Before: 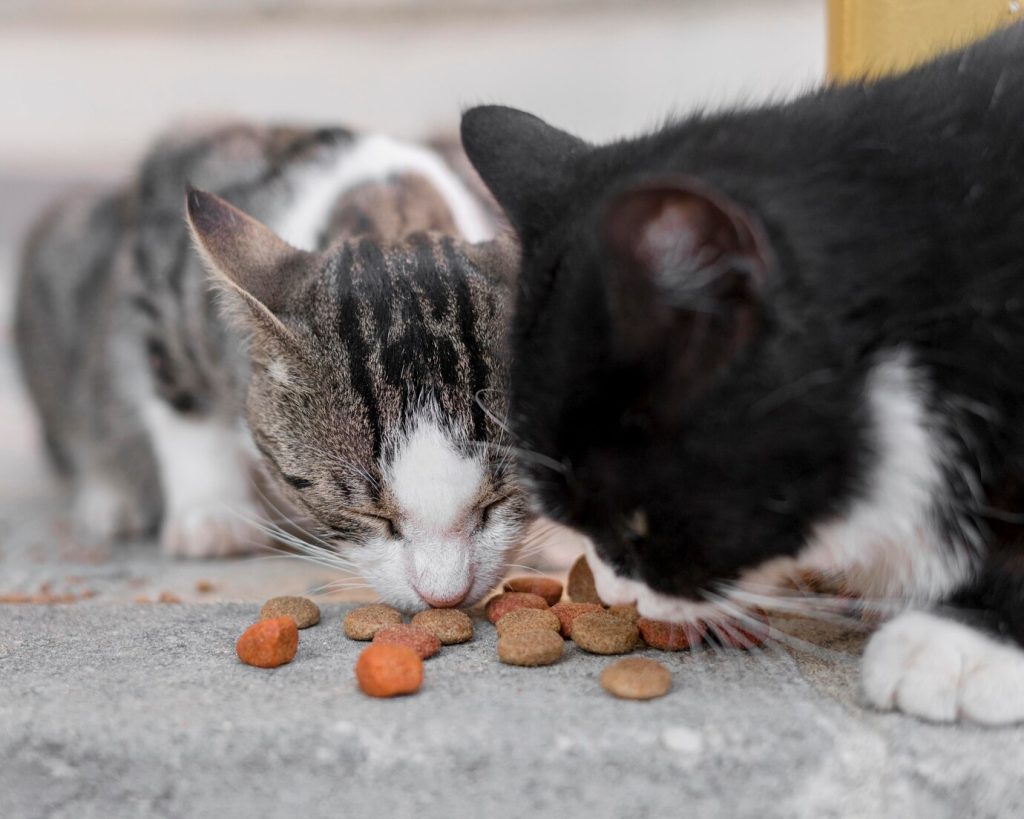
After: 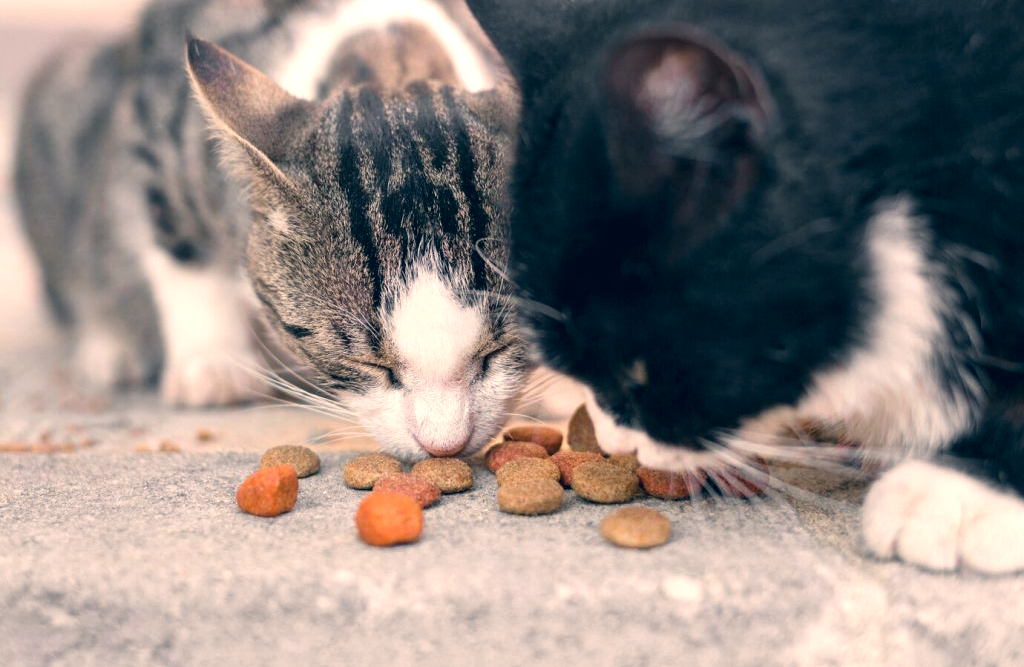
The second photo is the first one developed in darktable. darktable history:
crop and rotate: top 18.507%
exposure: exposure 0.6 EV, compensate highlight preservation false
color correction: highlights a* 10.32, highlights b* 14.66, shadows a* -9.59, shadows b* -15.02
